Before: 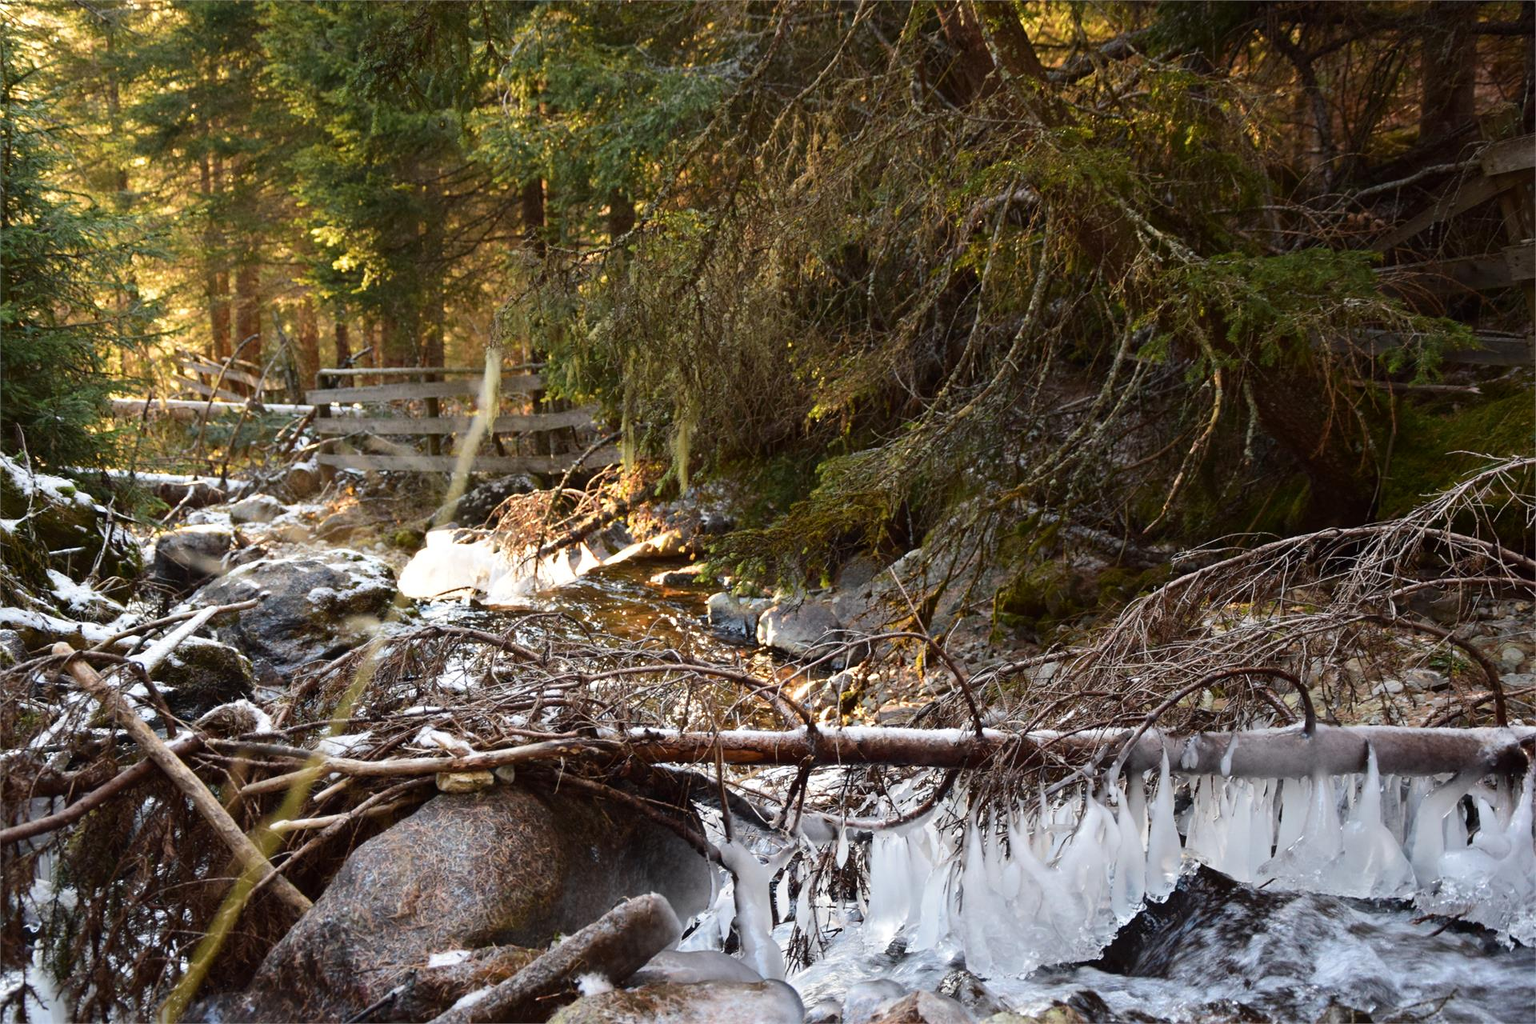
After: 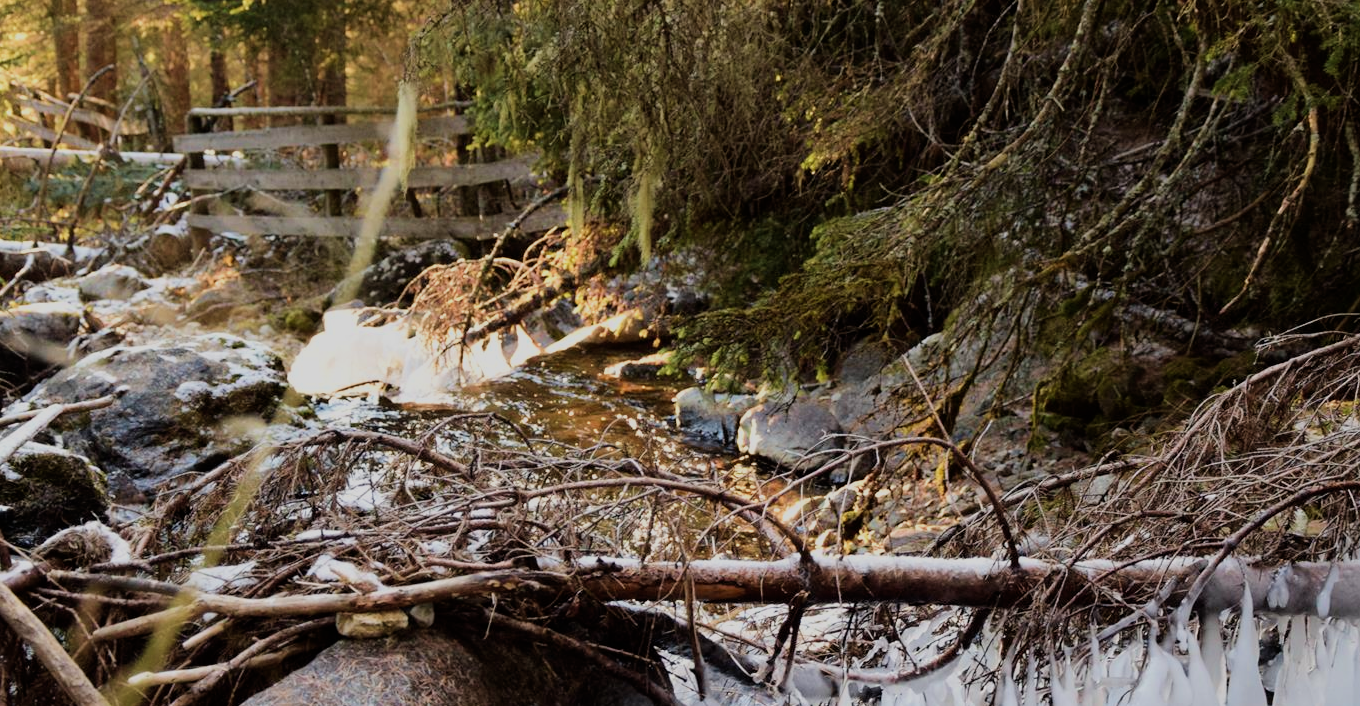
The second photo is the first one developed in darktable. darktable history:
contrast brightness saturation: saturation -0.085
filmic rgb: black relative exposure -7.65 EV, white relative exposure 4.56 EV, threshold 2.99 EV, hardness 3.61, enable highlight reconstruction true
crop: left 10.894%, top 27.623%, right 18.239%, bottom 17.186%
velvia: strength 29.39%
